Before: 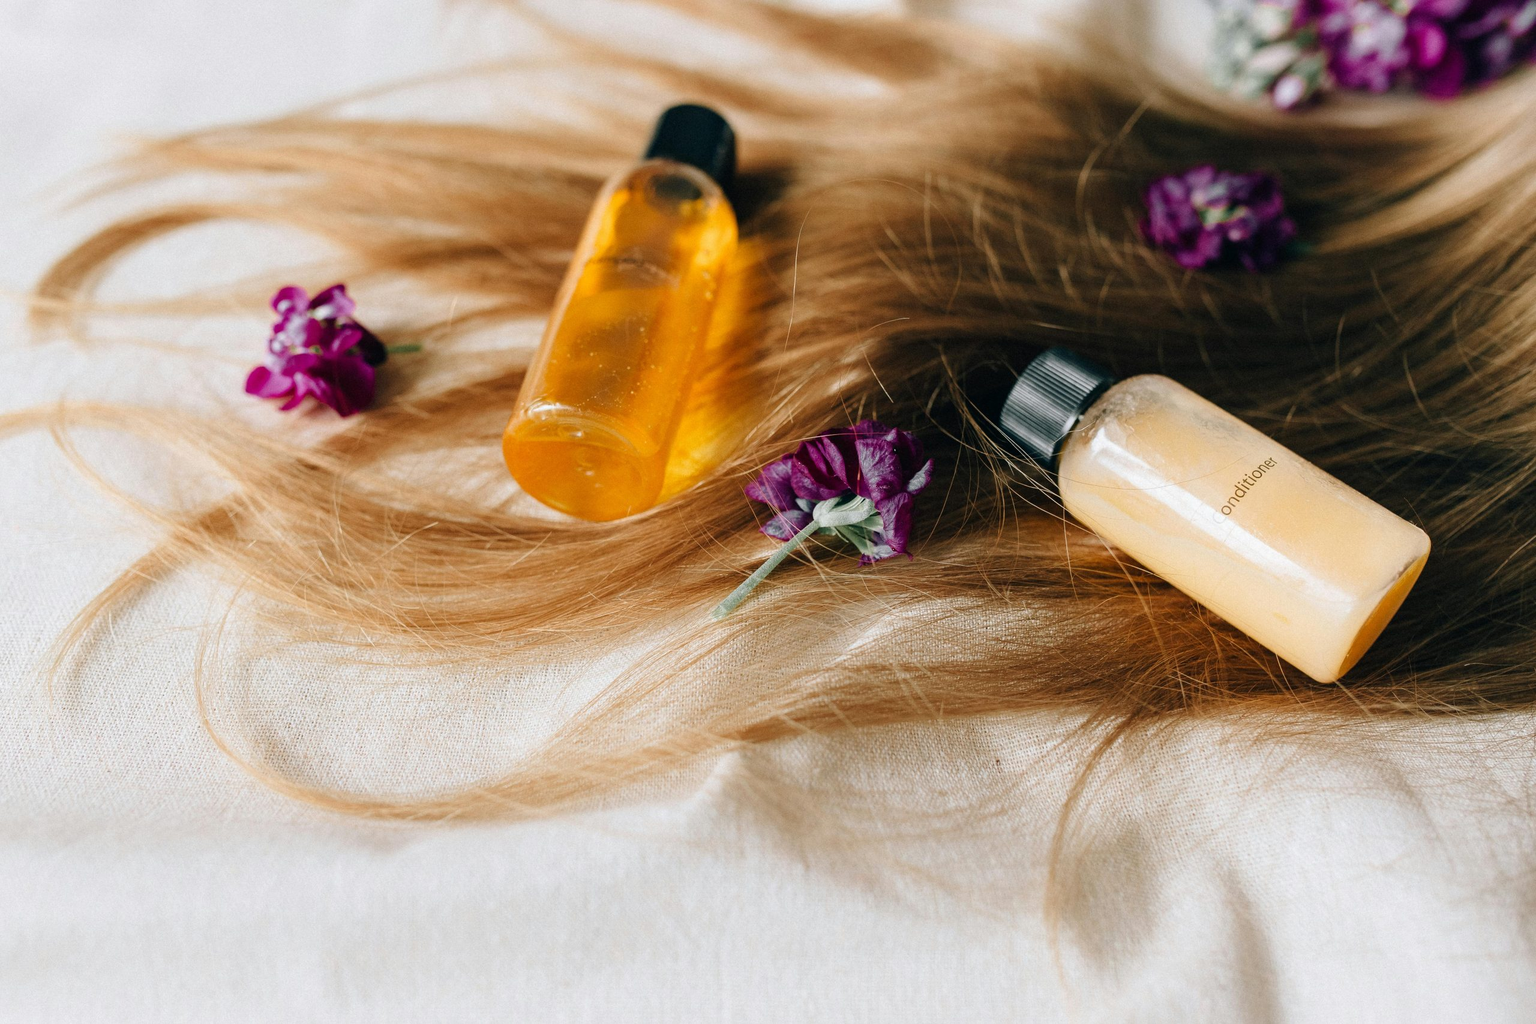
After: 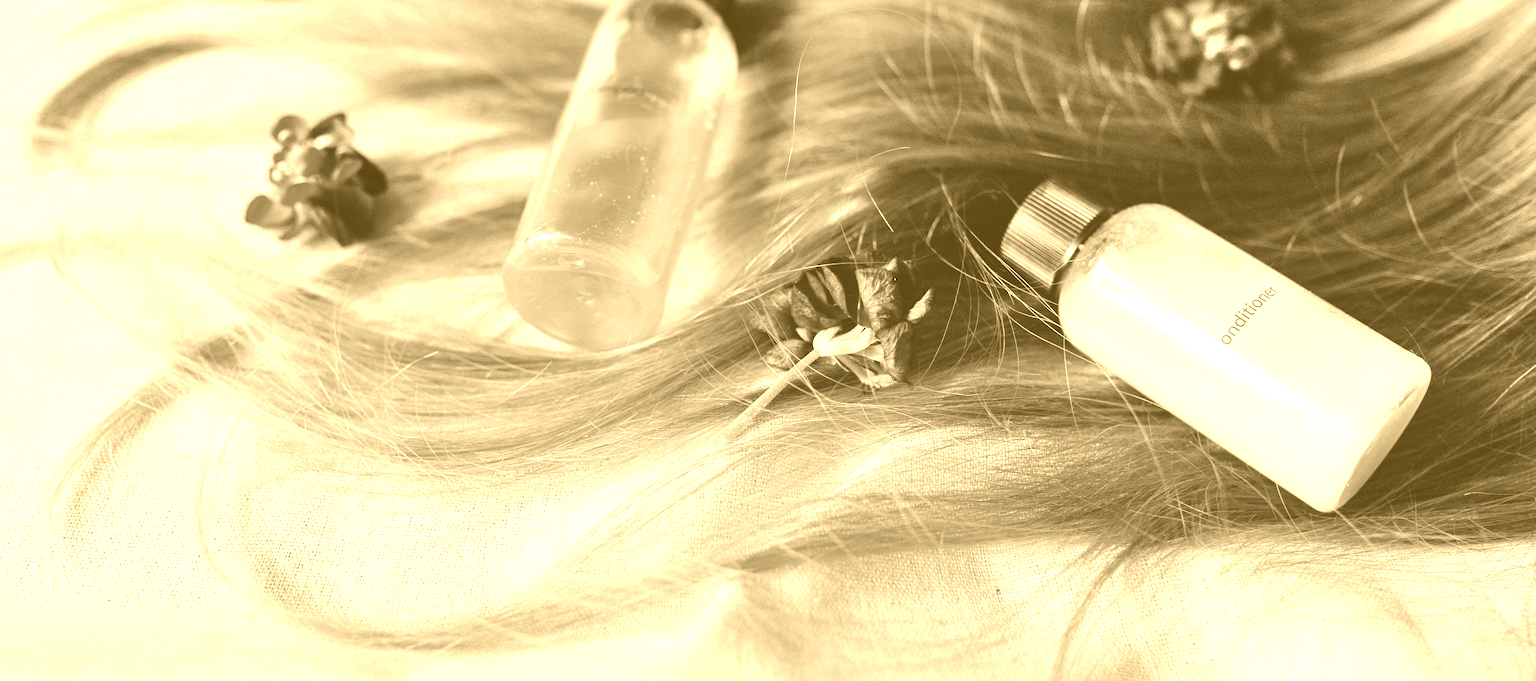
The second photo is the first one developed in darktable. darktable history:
crop: top 16.727%, bottom 16.727%
colorize: hue 36°, source mix 100%
shadows and highlights: soften with gaussian
